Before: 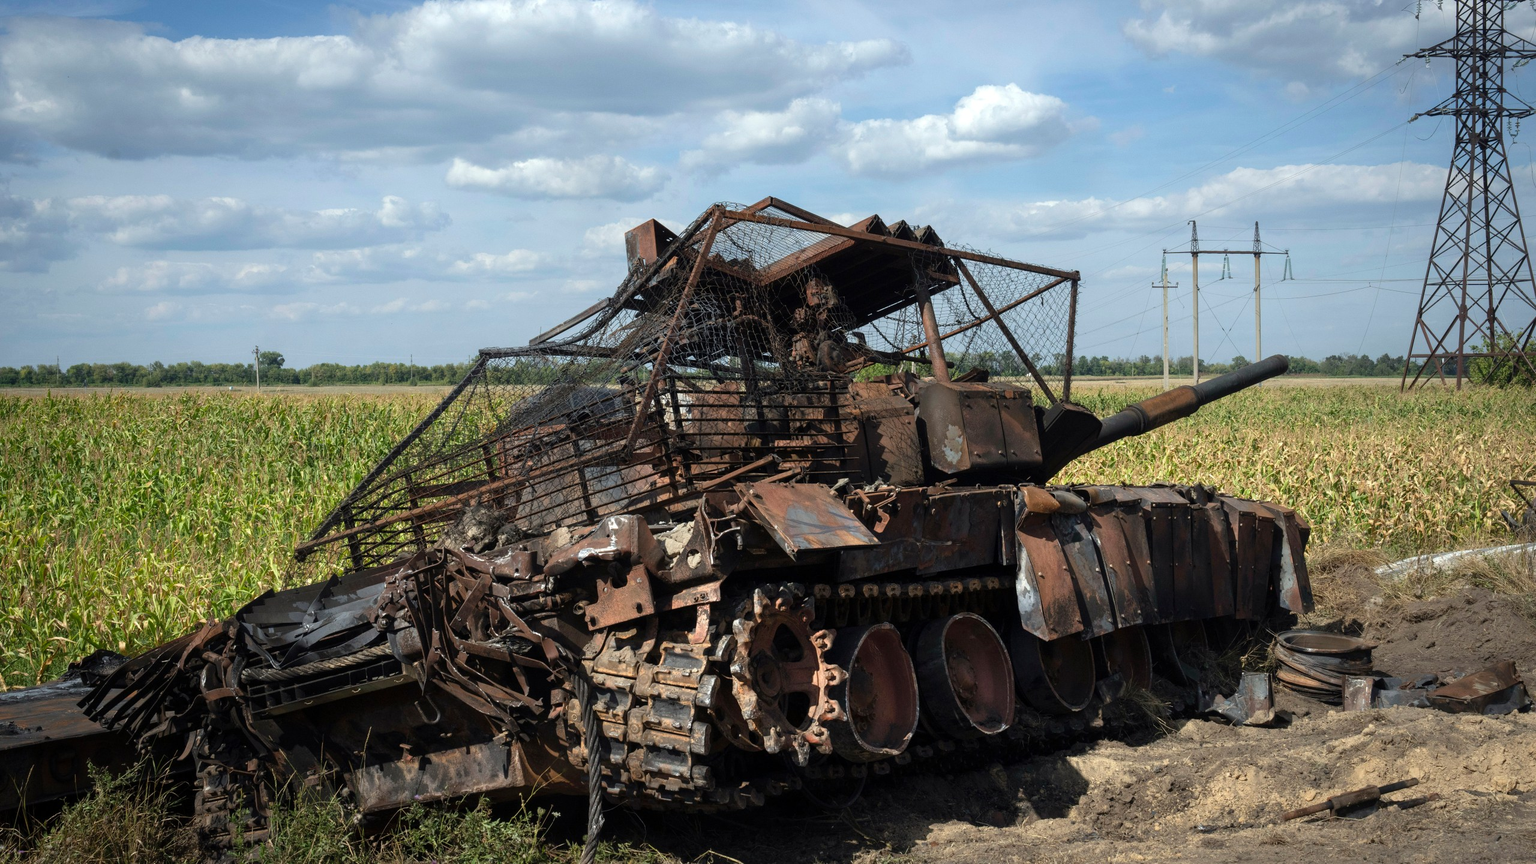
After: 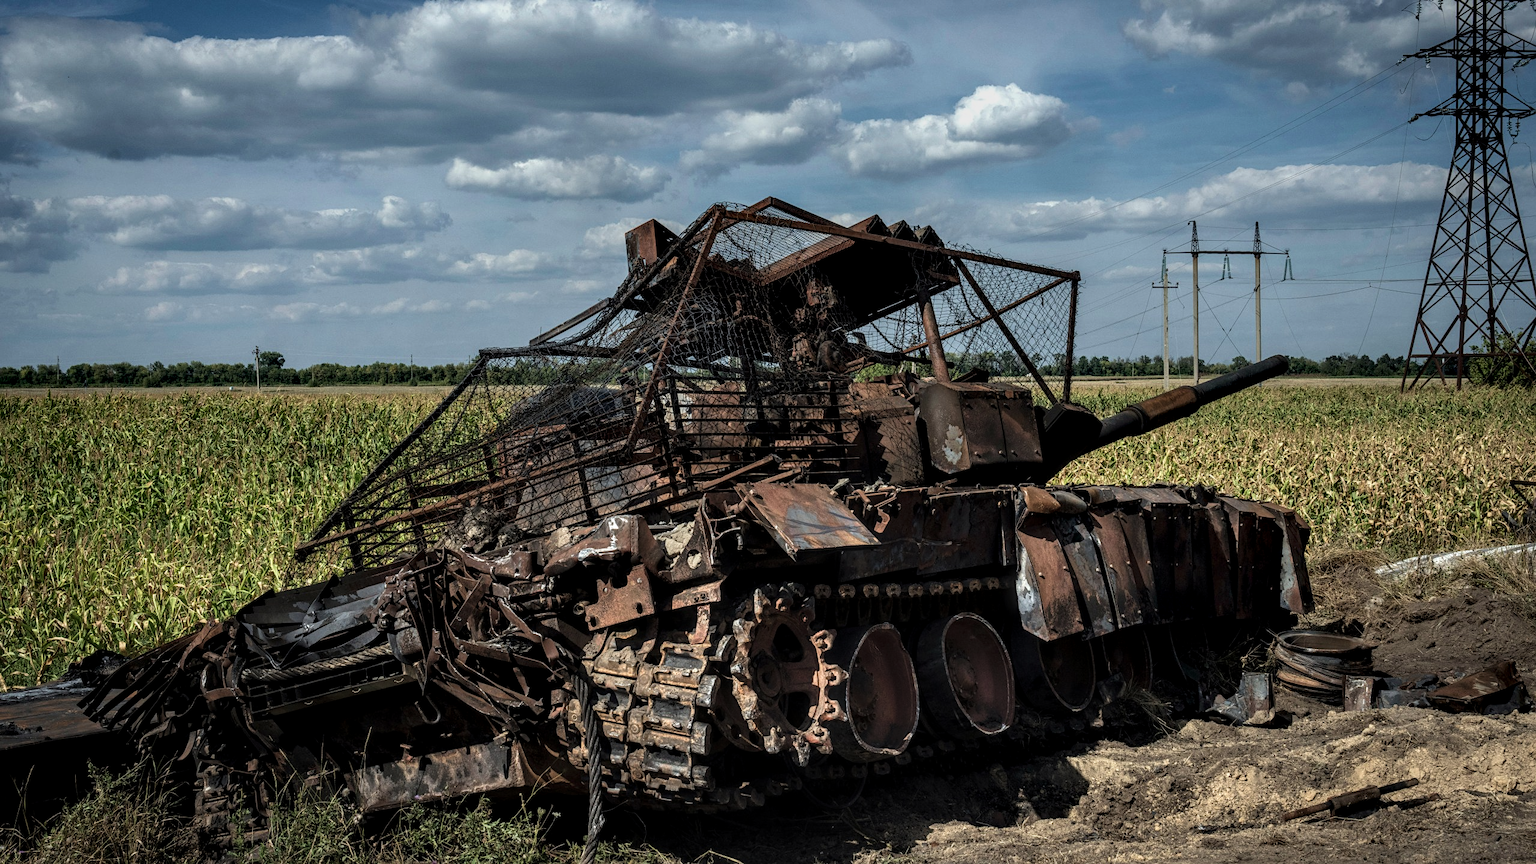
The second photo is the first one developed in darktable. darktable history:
exposure: black level correction -0.017, exposure -1.105 EV, compensate exposure bias true, compensate highlight preservation false
velvia: on, module defaults
sharpen: amount 0.213
contrast equalizer: y [[0.546, 0.552, 0.554, 0.554, 0.552, 0.546], [0.5 ×6], [0.5 ×6], [0 ×6], [0 ×6]]
local contrast: highlights 6%, shadows 5%, detail 182%
